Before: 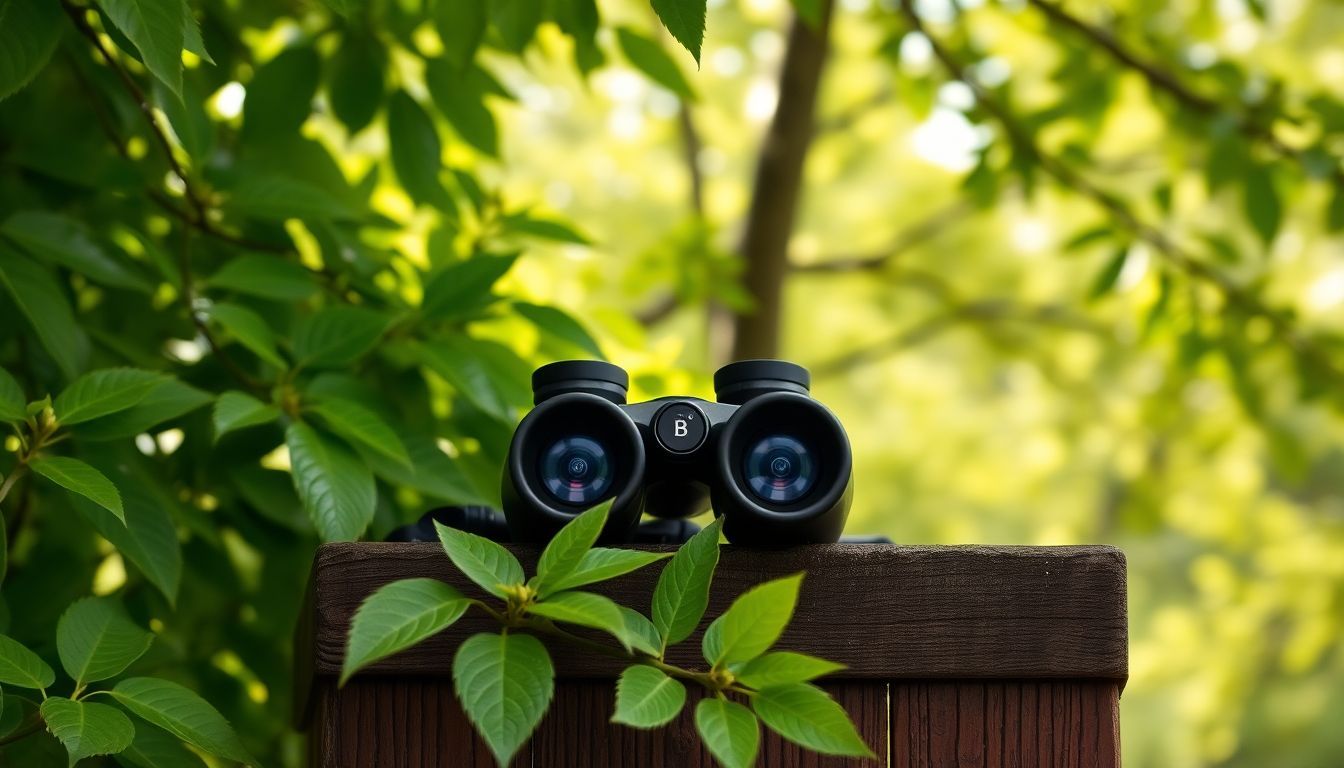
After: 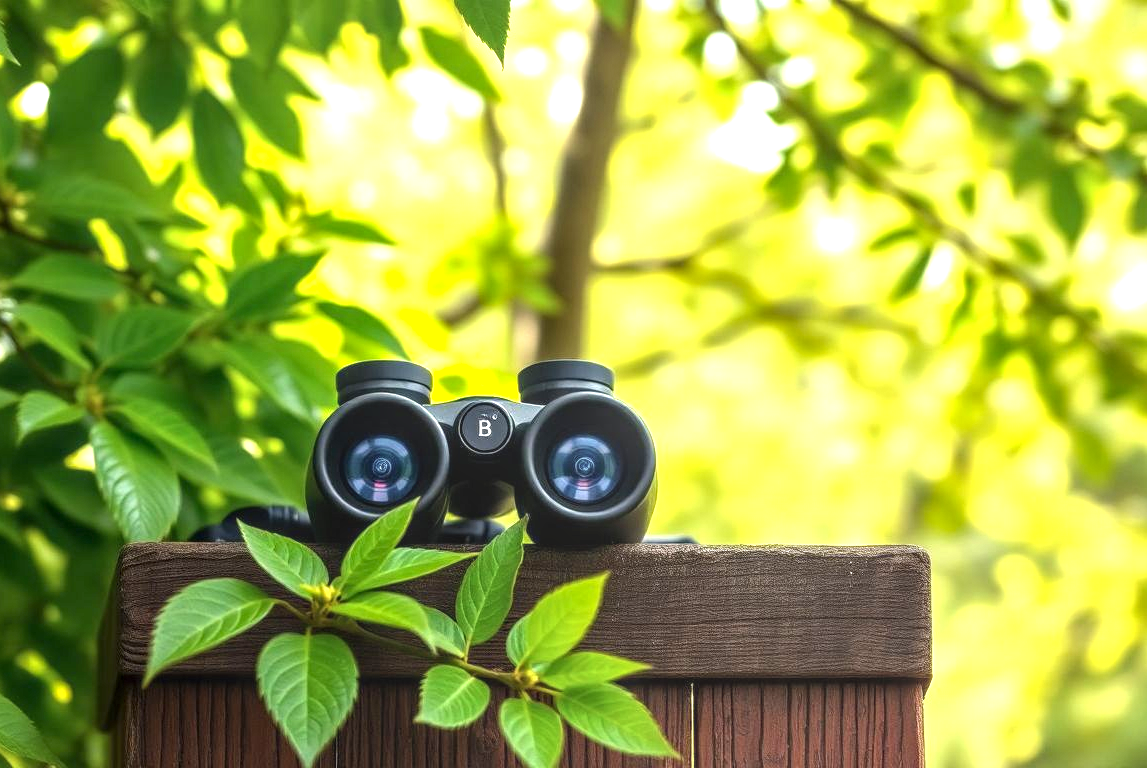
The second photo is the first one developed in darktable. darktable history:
exposure: black level correction 0, exposure 1.185 EV, compensate highlight preservation false
crop and rotate: left 14.616%
local contrast: highlights 3%, shadows 4%, detail 134%
